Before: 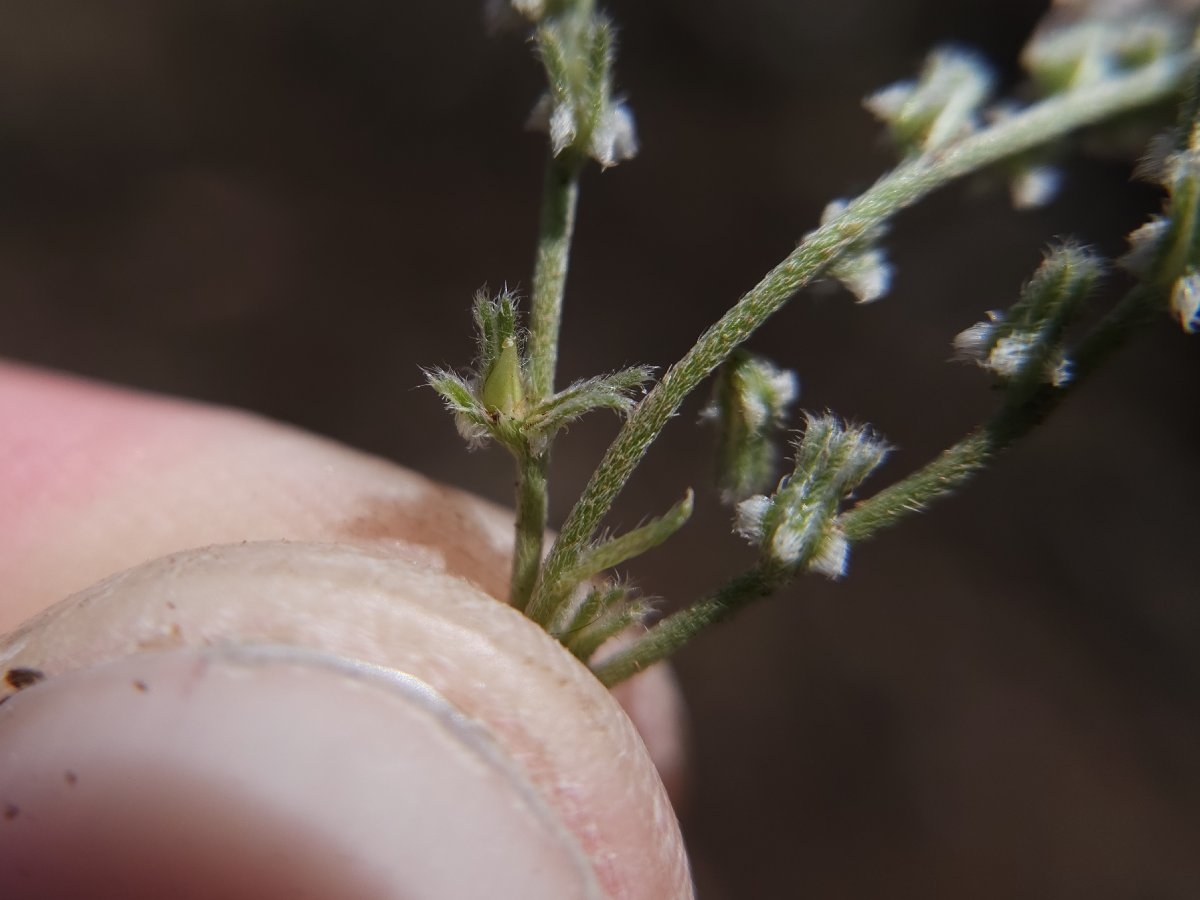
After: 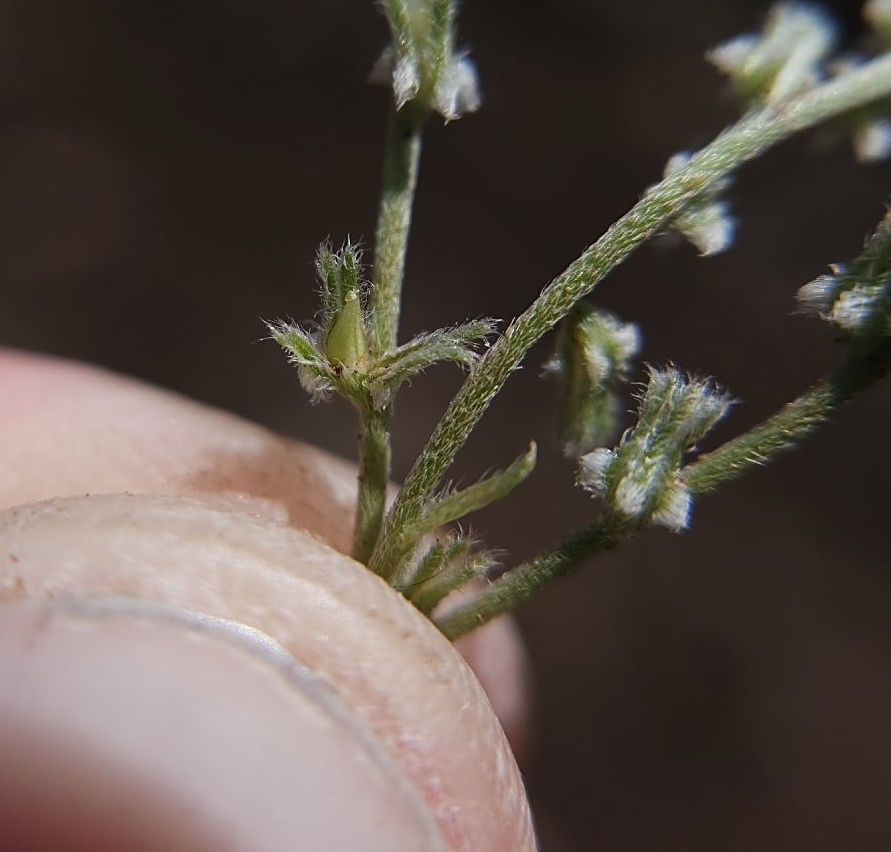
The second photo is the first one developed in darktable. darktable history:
exposure: exposure -0.04 EV, compensate exposure bias true, compensate highlight preservation false
sharpen: on, module defaults
crop and rotate: left 13.132%, top 5.31%, right 12.55%
